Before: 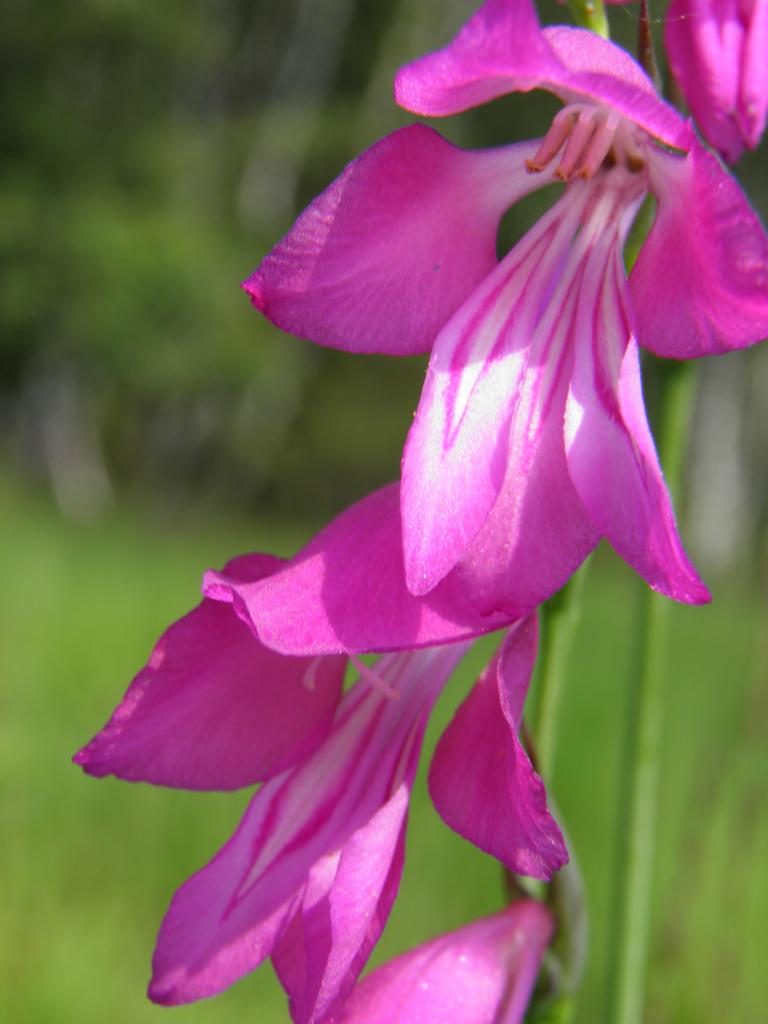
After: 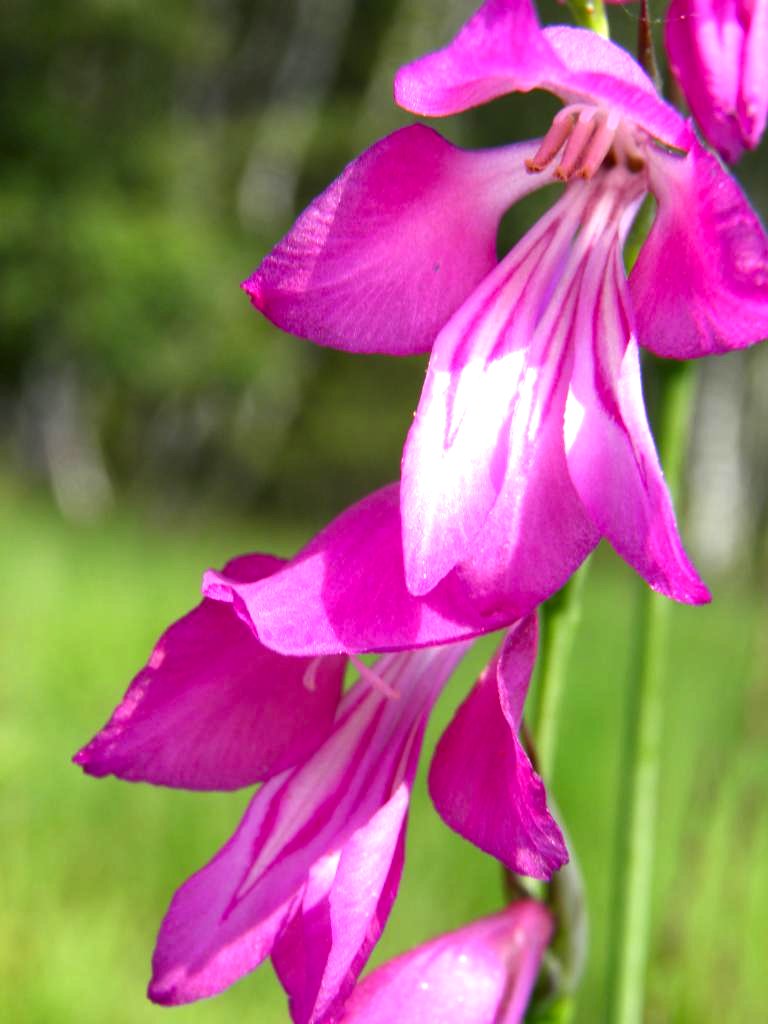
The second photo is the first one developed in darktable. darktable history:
tone curve: curves: ch0 [(0, 0) (0.153, 0.06) (1, 1)], color space Lab, independent channels, preserve colors none
exposure: black level correction 0, exposure 1 EV, compensate highlight preservation false
